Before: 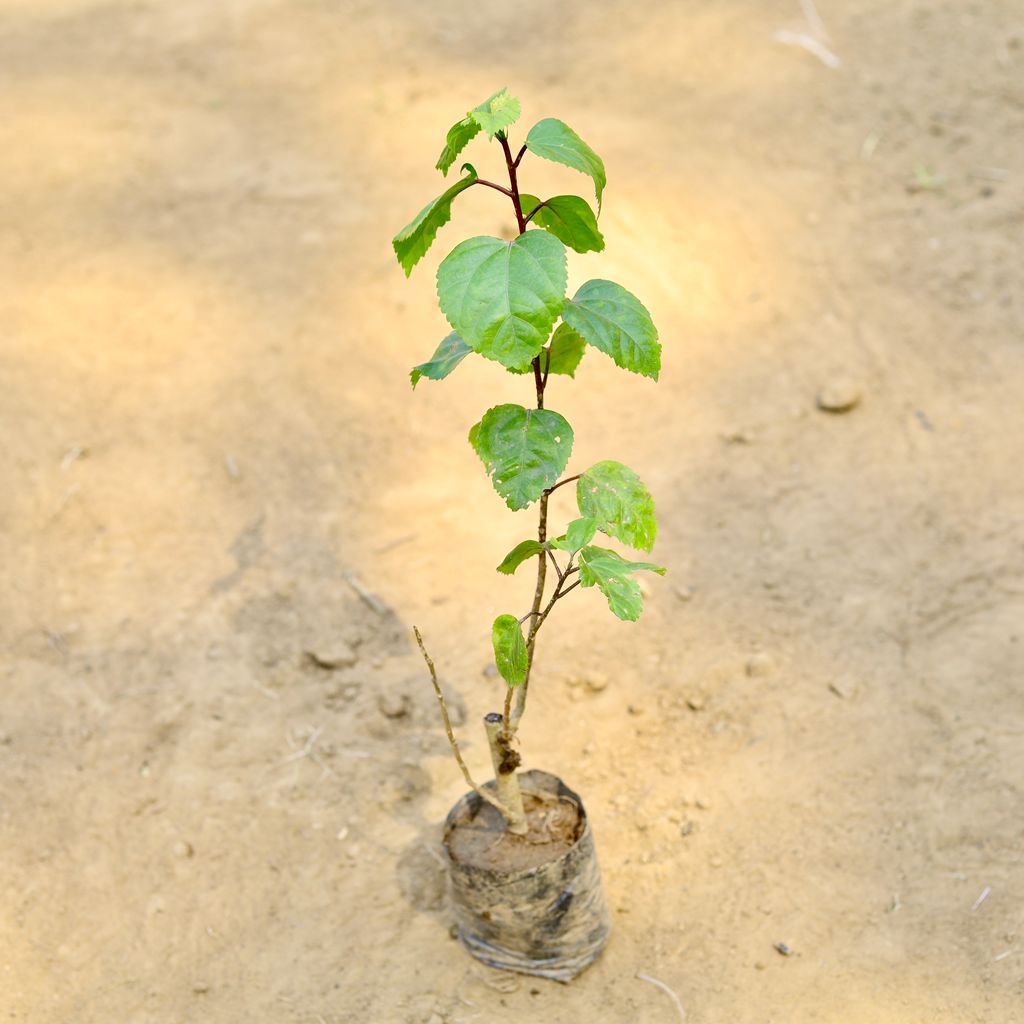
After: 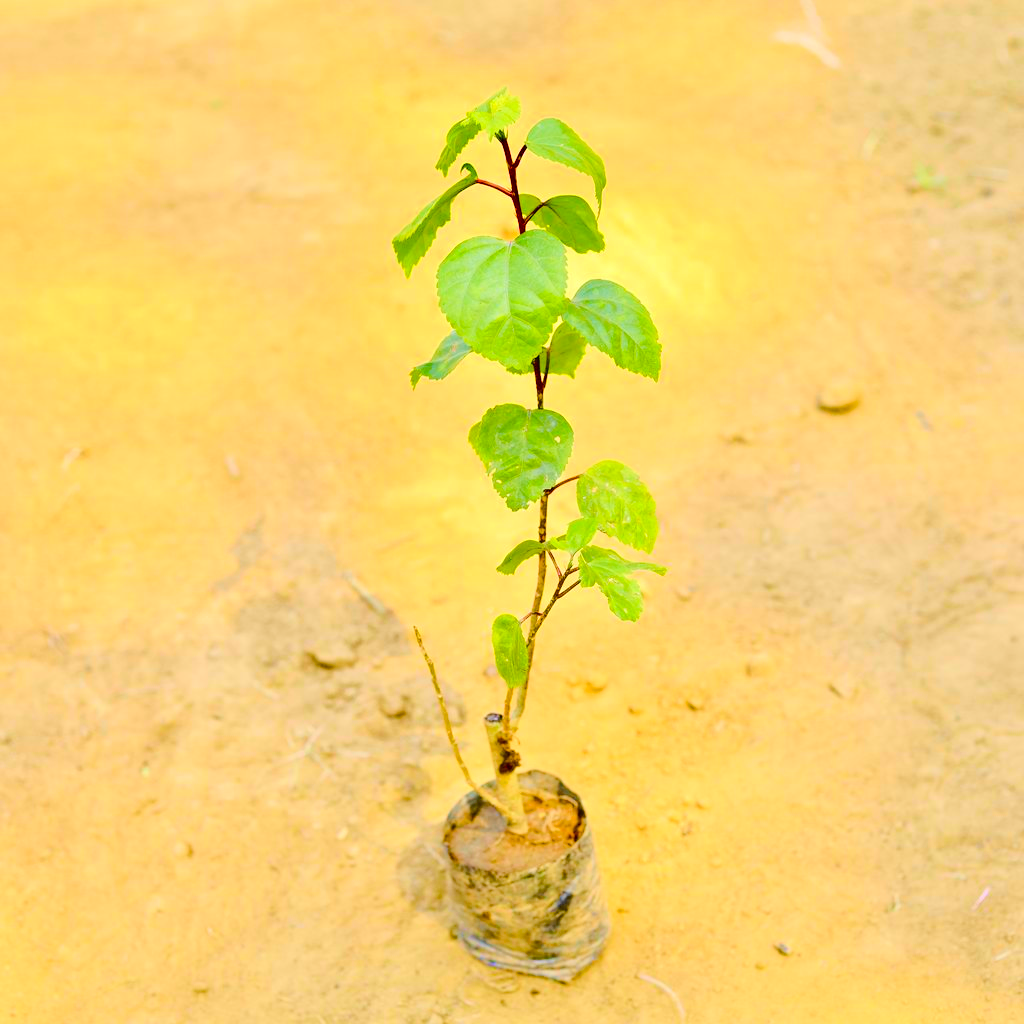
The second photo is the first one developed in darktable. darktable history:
tone curve: curves: ch0 [(0, 0) (0.131, 0.135) (0.288, 0.372) (0.451, 0.608) (0.612, 0.739) (0.736, 0.832) (1, 1)]; ch1 [(0, 0) (0.392, 0.398) (0.487, 0.471) (0.496, 0.493) (0.519, 0.531) (0.557, 0.591) (0.581, 0.639) (0.622, 0.711) (1, 1)]; ch2 [(0, 0) (0.388, 0.344) (0.438, 0.425) (0.476, 0.482) (0.502, 0.508) (0.524, 0.531) (0.538, 0.58) (0.58, 0.621) (0.613, 0.679) (0.655, 0.738) (1, 1)], color space Lab, independent channels, preserve colors none
color balance rgb: perceptual saturation grading › global saturation 20%, perceptual saturation grading › highlights -25%, perceptual saturation grading › shadows 25%, global vibrance 50%
